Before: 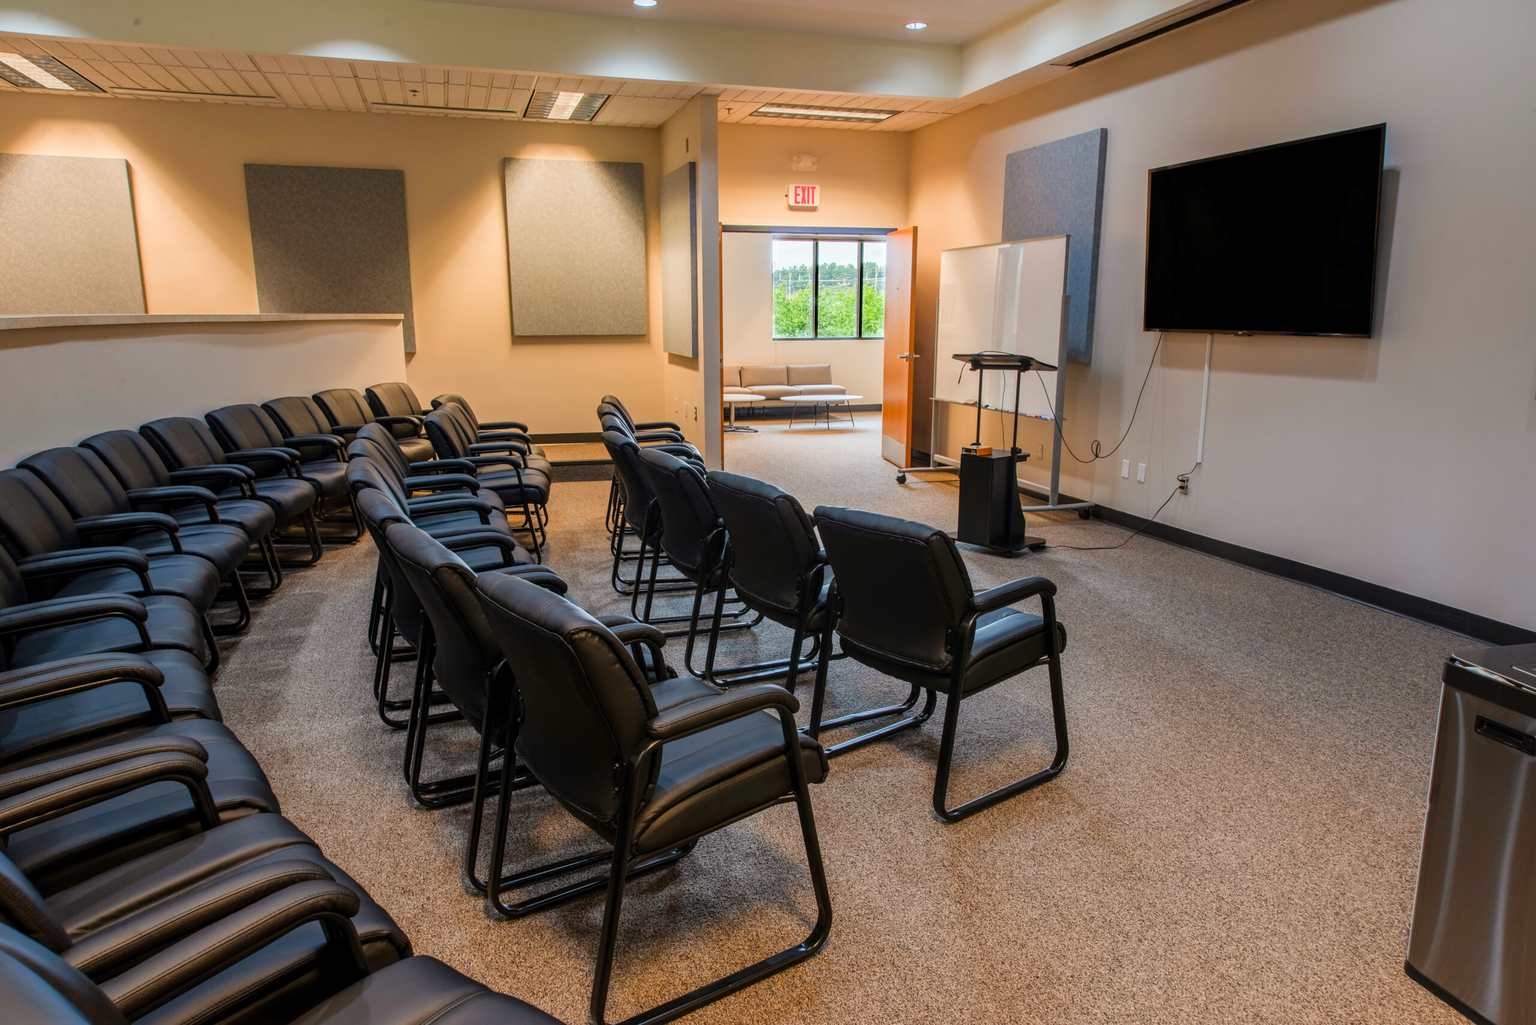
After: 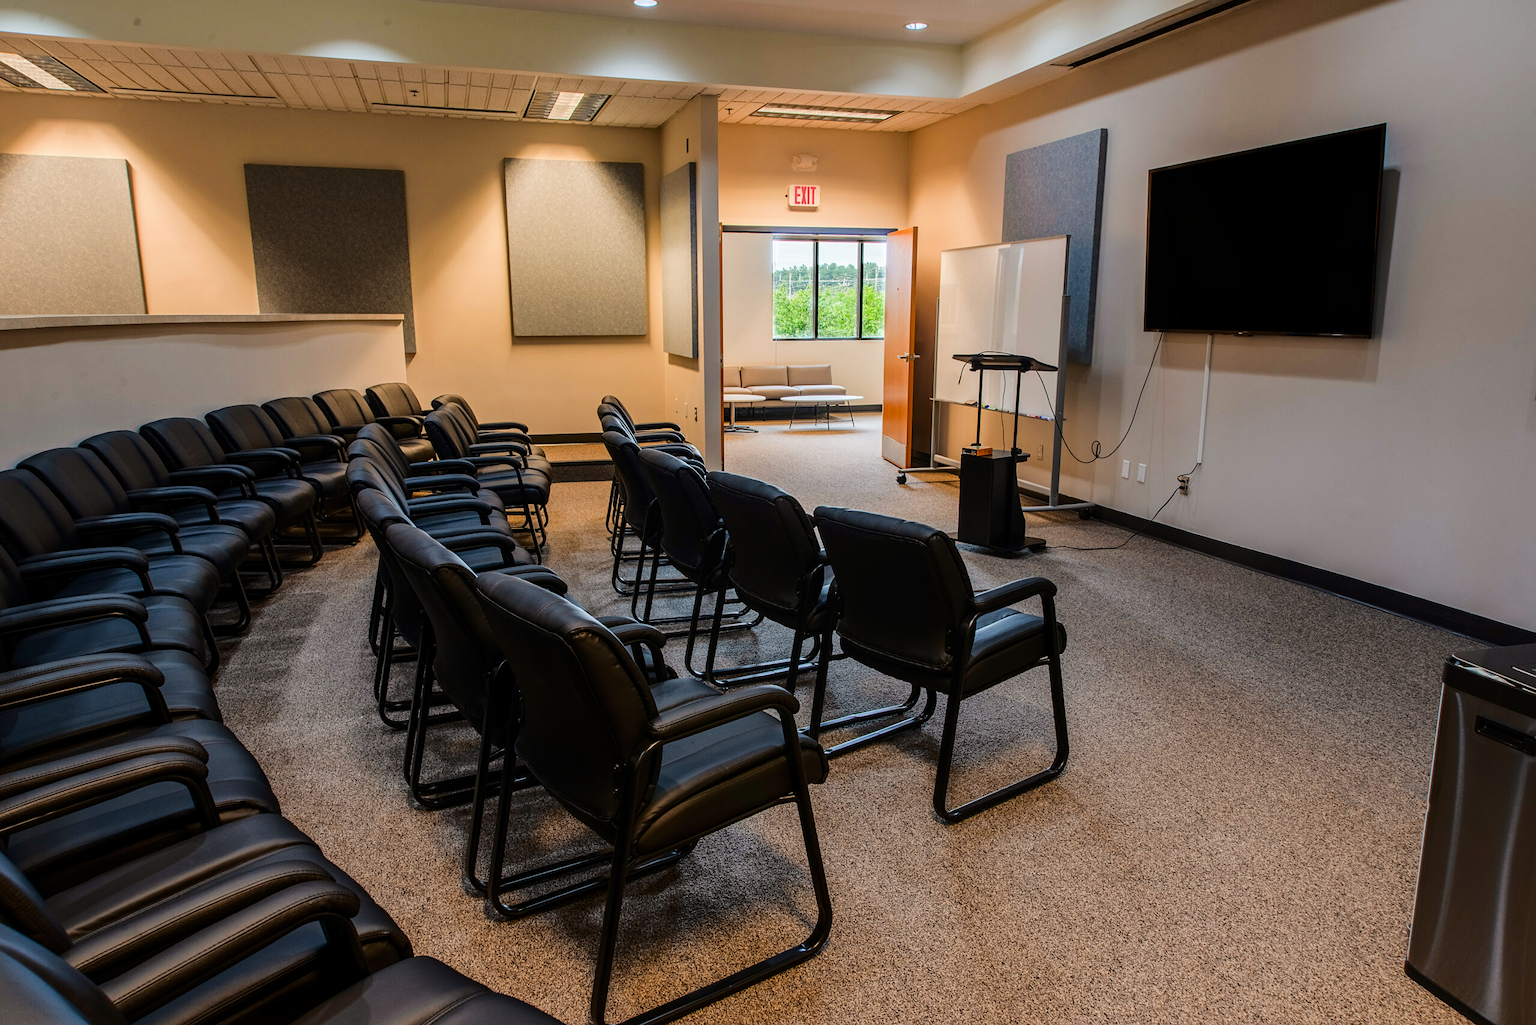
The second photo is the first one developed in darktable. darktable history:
base curve: curves: ch0 [(0, 0) (0.073, 0.04) (0.157, 0.139) (0.492, 0.492) (0.758, 0.758) (1, 1)]
contrast brightness saturation: contrast 0.03, brightness -0.045
sharpen: radius 1.29, amount 0.296, threshold 0.019
